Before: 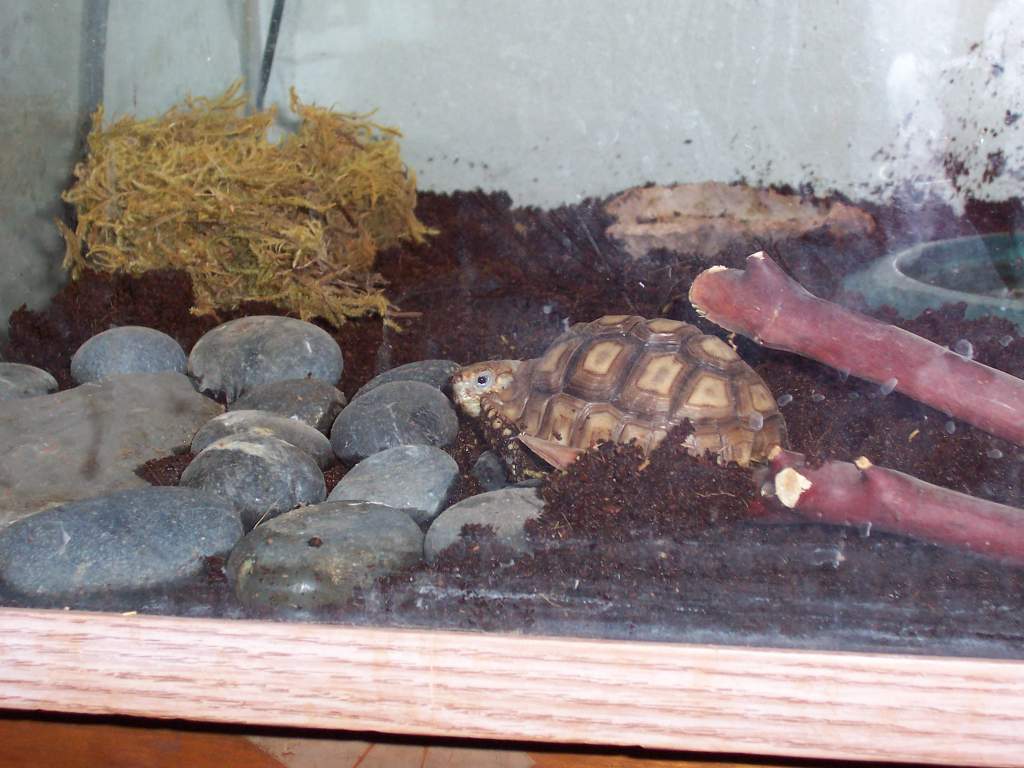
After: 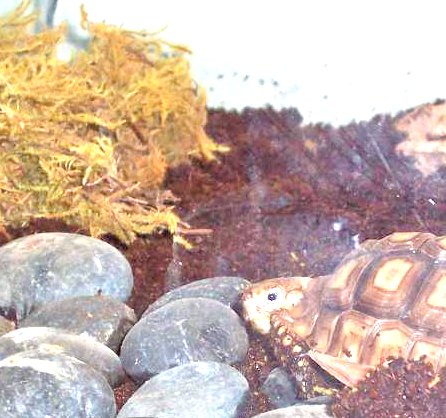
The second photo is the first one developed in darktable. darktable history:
tone equalizer: -7 EV 0.154 EV, -6 EV 0.625 EV, -5 EV 1.18 EV, -4 EV 1.32 EV, -3 EV 1.12 EV, -2 EV 0.6 EV, -1 EV 0.148 EV
levels: levels [0, 0.352, 0.703]
crop: left 20.524%, top 10.824%, right 35.893%, bottom 34.73%
